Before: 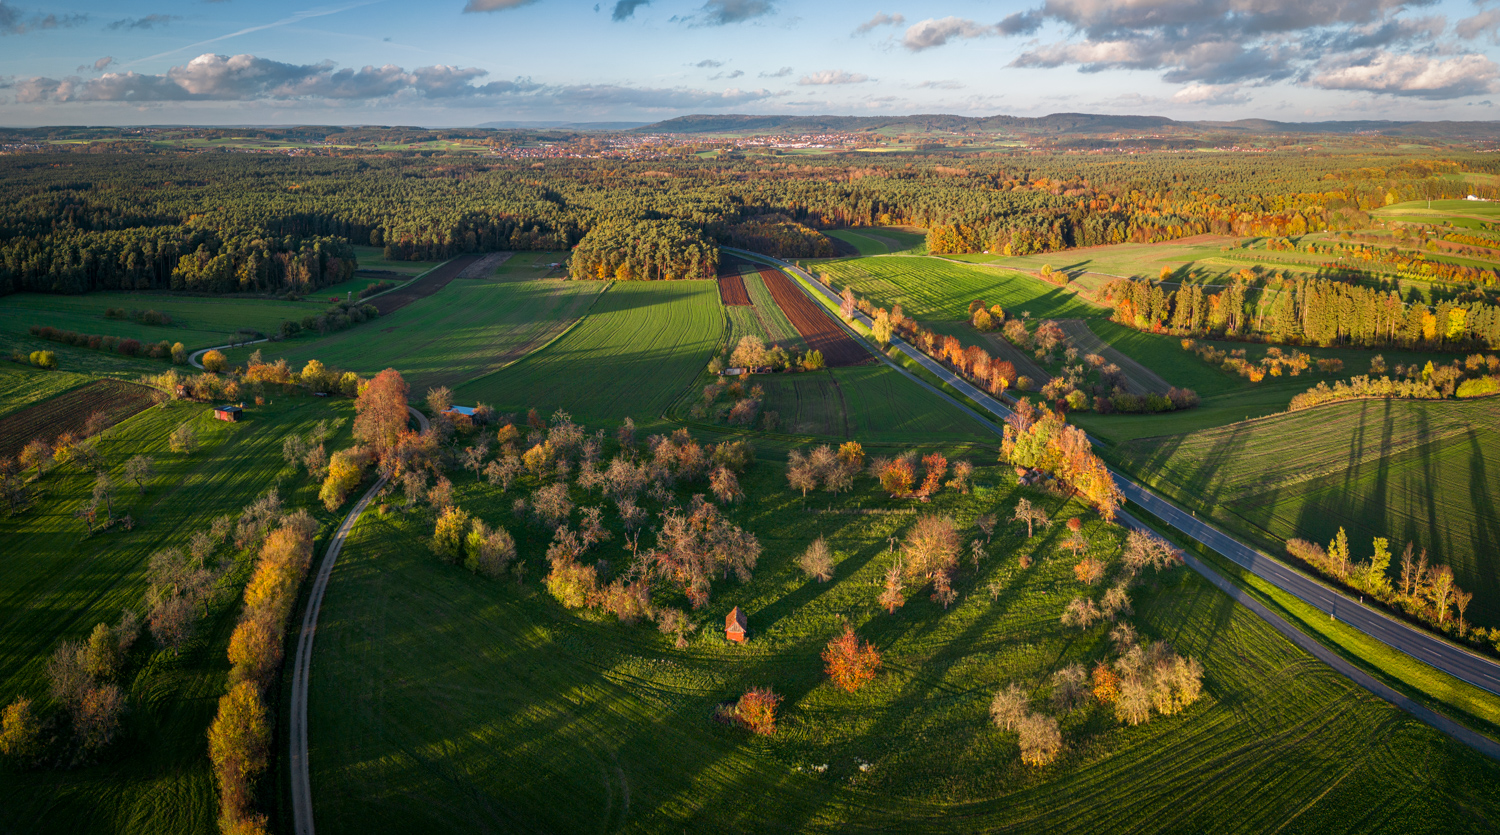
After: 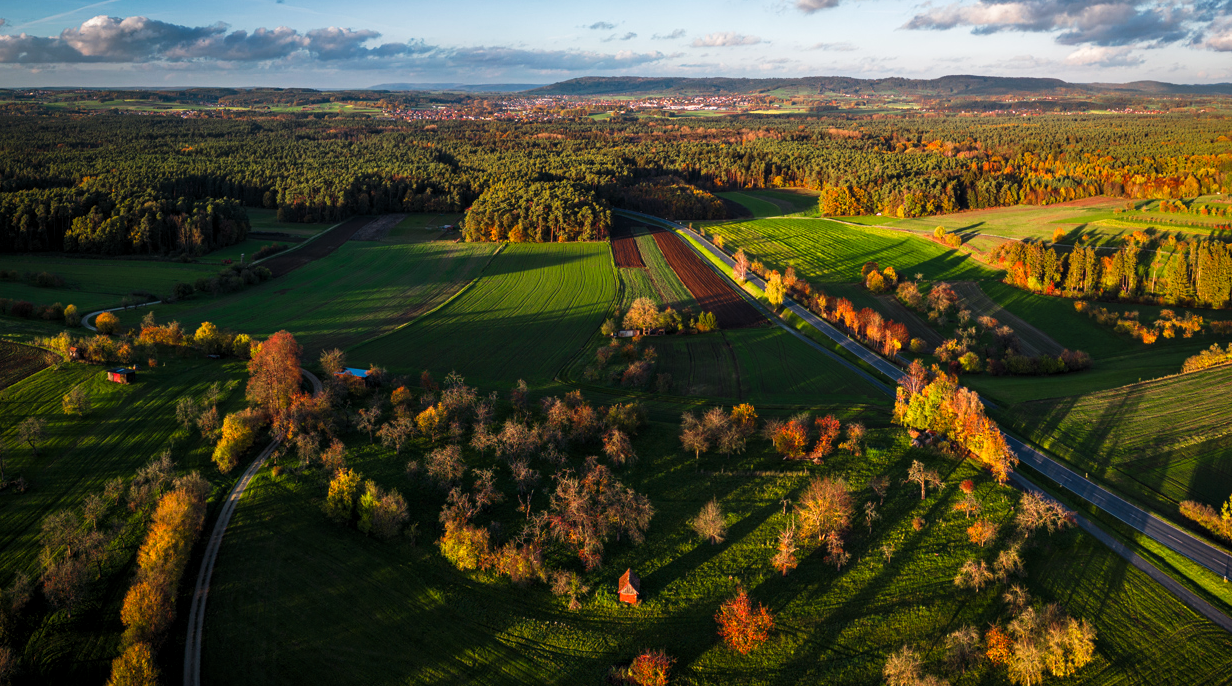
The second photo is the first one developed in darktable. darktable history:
tone curve: curves: ch0 [(0, 0) (0.003, 0.004) (0.011, 0.009) (0.025, 0.017) (0.044, 0.029) (0.069, 0.04) (0.1, 0.051) (0.136, 0.07) (0.177, 0.095) (0.224, 0.131) (0.277, 0.179) (0.335, 0.237) (0.399, 0.302) (0.468, 0.386) (0.543, 0.471) (0.623, 0.576) (0.709, 0.699) (0.801, 0.817) (0.898, 0.917) (1, 1)], preserve colors none
crop and rotate: left 7.196%, top 4.574%, right 10.605%, bottom 13.178%
levels: levels [0.026, 0.507, 0.987]
